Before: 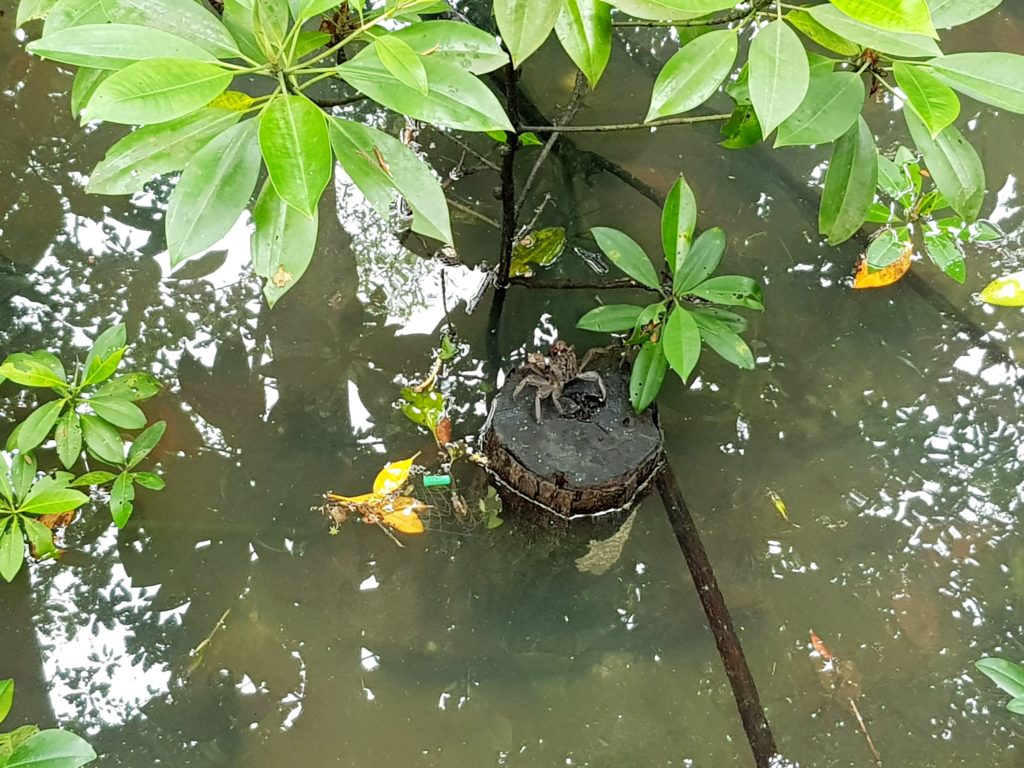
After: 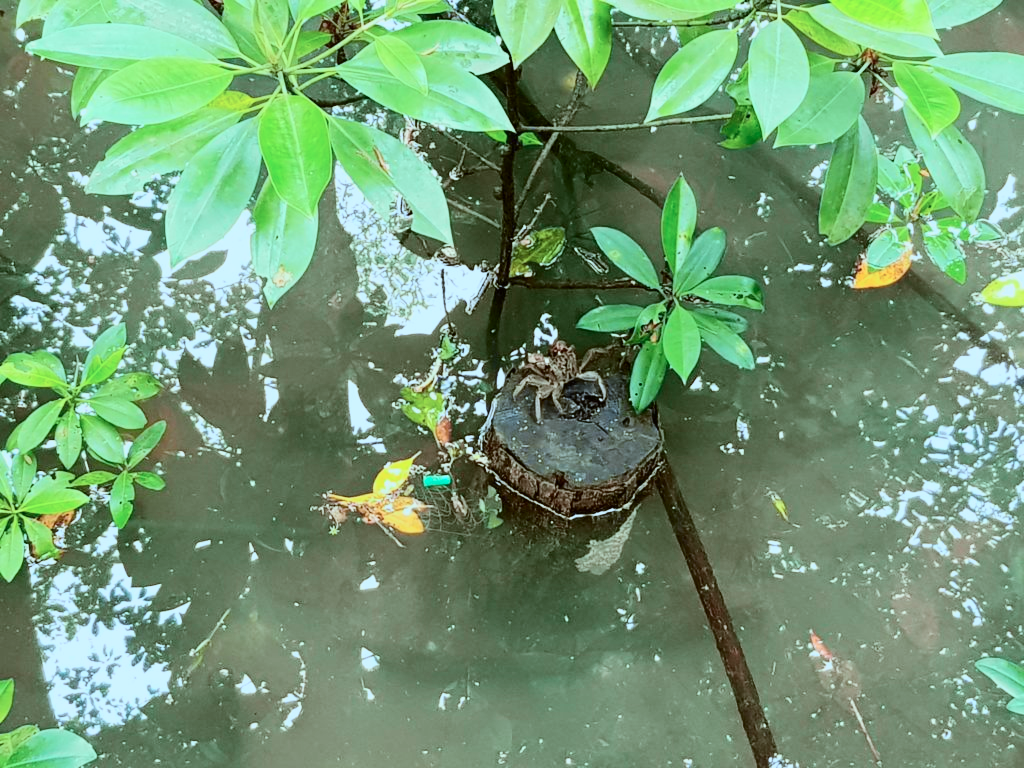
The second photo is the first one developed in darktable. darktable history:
color correction: highlights a* -9.73, highlights b* -21.22
tone curve: curves: ch0 [(0, 0.006) (0.184, 0.172) (0.405, 0.46) (0.456, 0.528) (0.634, 0.728) (0.877, 0.89) (0.984, 0.935)]; ch1 [(0, 0) (0.443, 0.43) (0.492, 0.495) (0.566, 0.582) (0.595, 0.606) (0.608, 0.609) (0.65, 0.677) (1, 1)]; ch2 [(0, 0) (0.33, 0.301) (0.421, 0.443) (0.447, 0.489) (0.492, 0.495) (0.537, 0.583) (0.586, 0.591) (0.663, 0.686) (1, 1)], color space Lab, independent channels, preserve colors none
